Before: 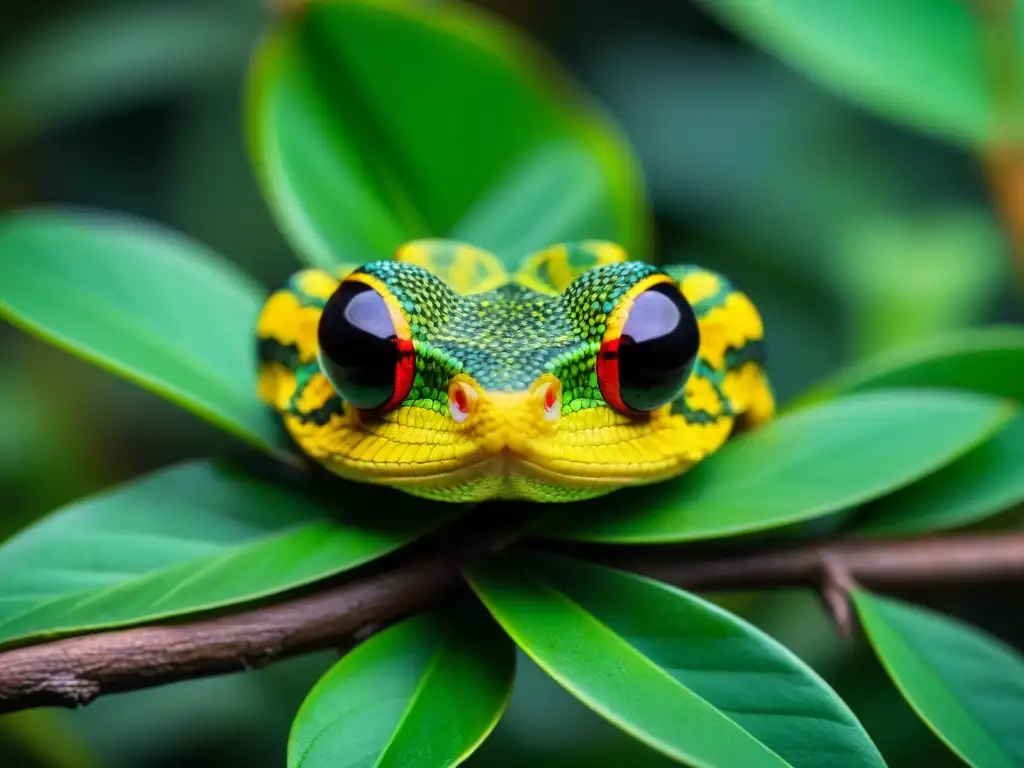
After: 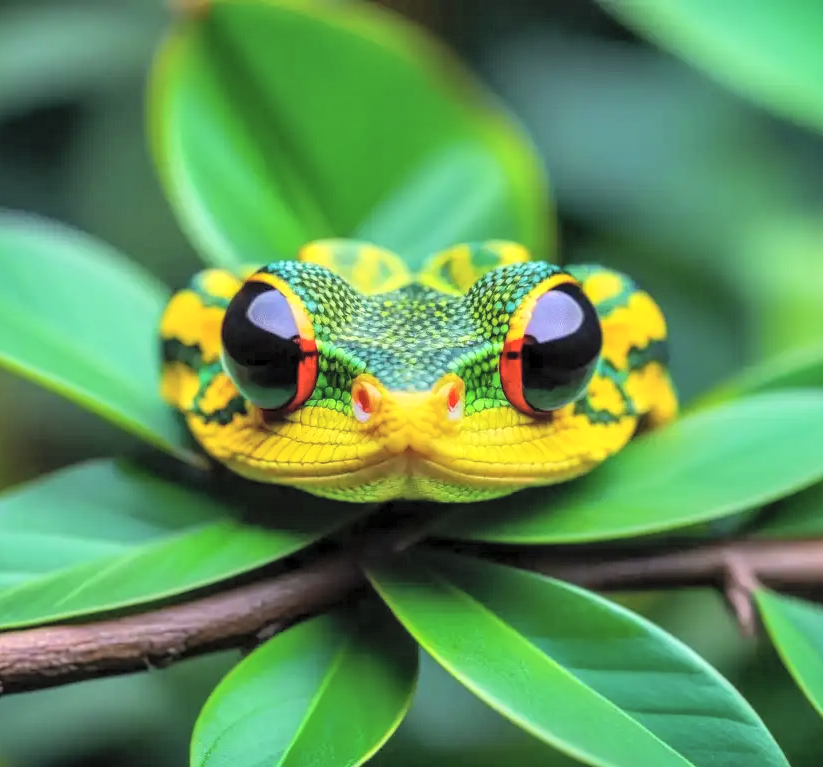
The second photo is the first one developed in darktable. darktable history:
crop and rotate: left 9.504%, right 10.109%
contrast brightness saturation: brightness 0.281
local contrast: detail 130%
